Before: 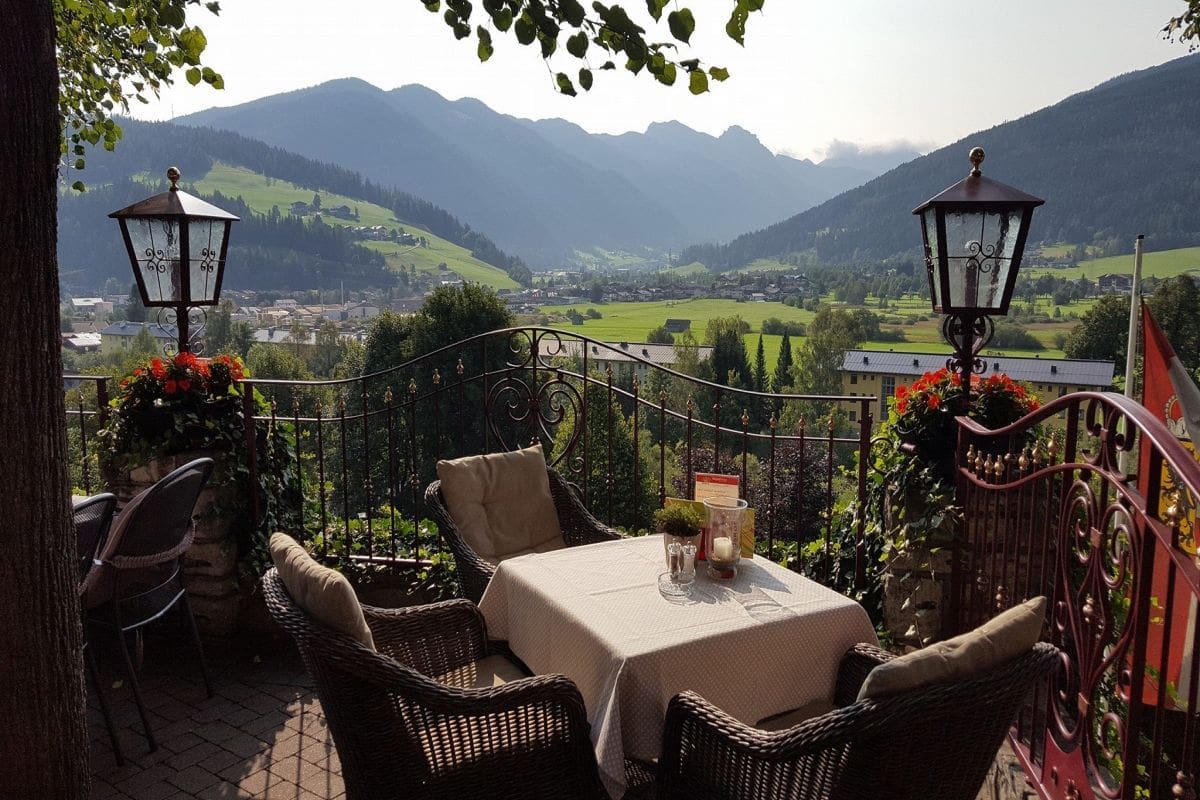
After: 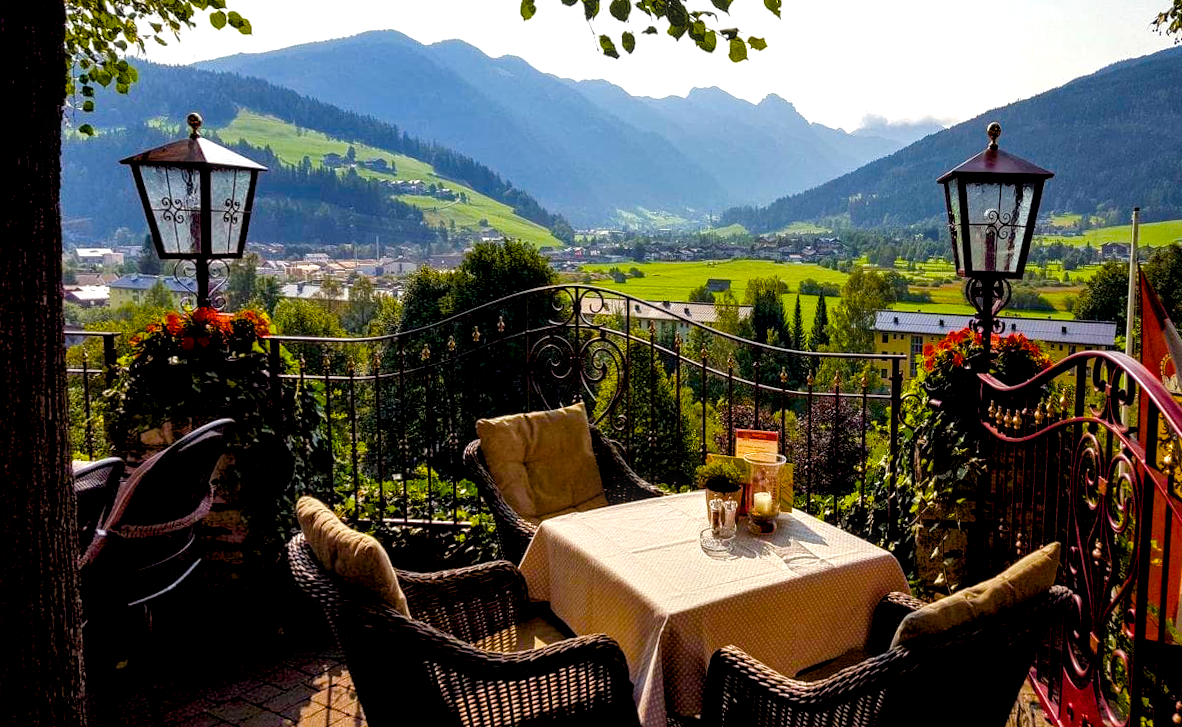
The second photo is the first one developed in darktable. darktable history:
exposure: black level correction 0.009, compensate highlight preservation false
color balance rgb: linear chroma grading › shadows 10%, linear chroma grading › highlights 10%, linear chroma grading › global chroma 15%, linear chroma grading › mid-tones 15%, perceptual saturation grading › global saturation 40%, perceptual saturation grading › highlights -25%, perceptual saturation grading › mid-tones 35%, perceptual saturation grading › shadows 35%, perceptual brilliance grading › global brilliance 11.29%, global vibrance 11.29%
rotate and perspective: rotation -0.013°, lens shift (vertical) -0.027, lens shift (horizontal) 0.178, crop left 0.016, crop right 0.989, crop top 0.082, crop bottom 0.918
local contrast: detail 142%
